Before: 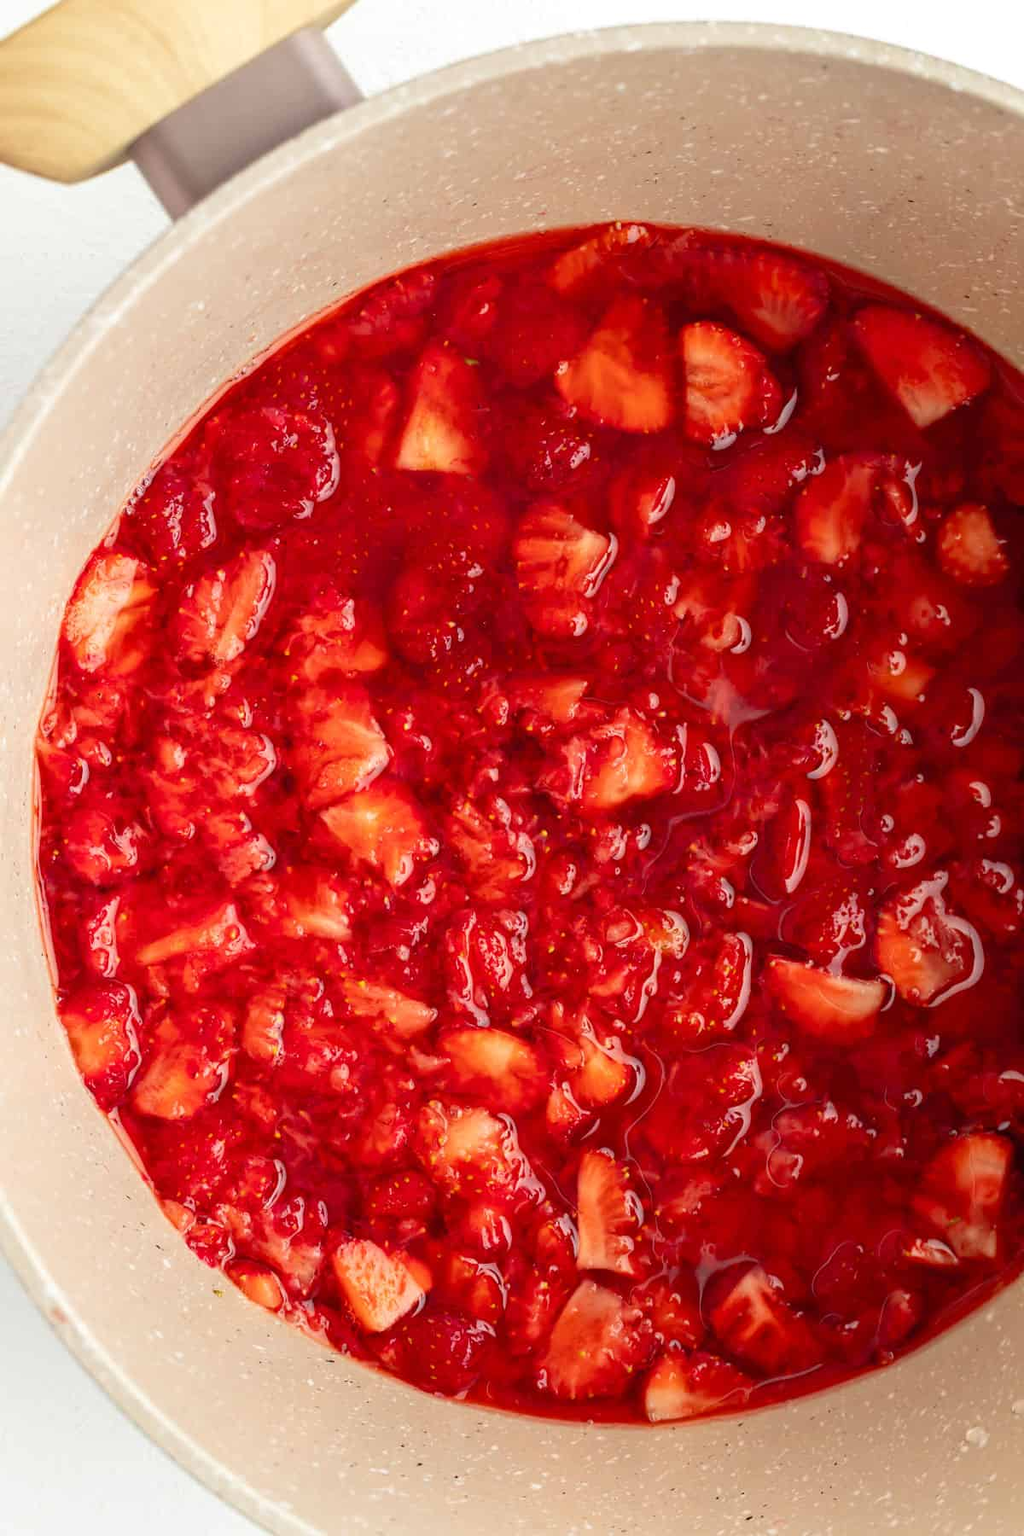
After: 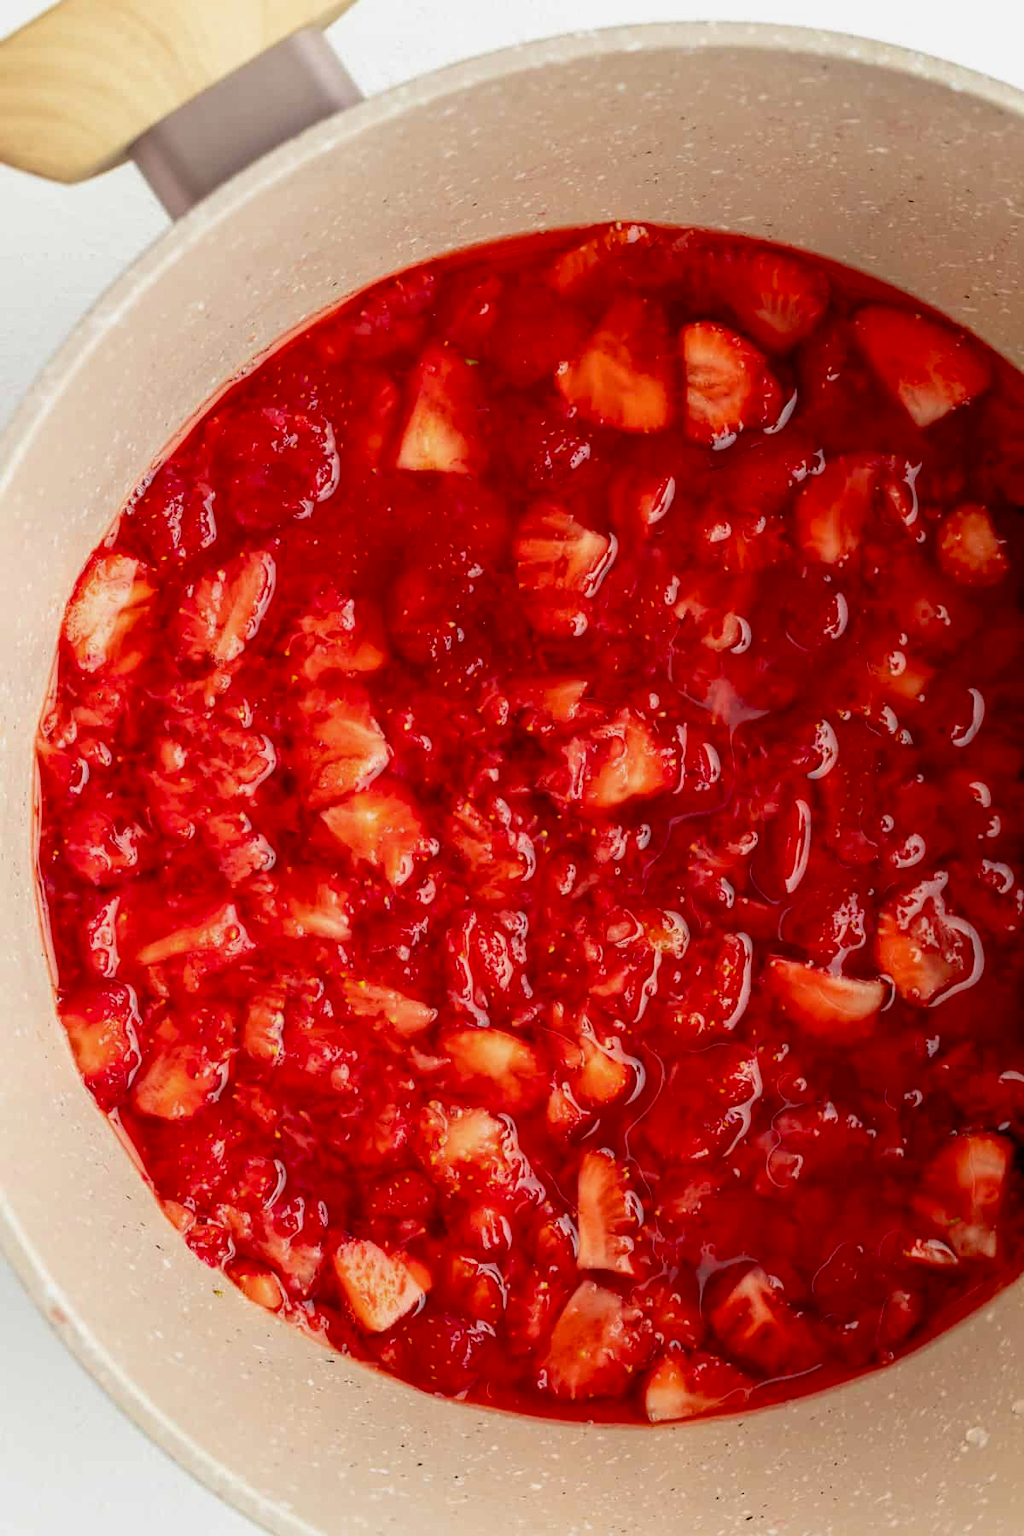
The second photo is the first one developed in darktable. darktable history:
exposure: black level correction 0.009, exposure -0.16 EV, compensate exposure bias true, compensate highlight preservation false
